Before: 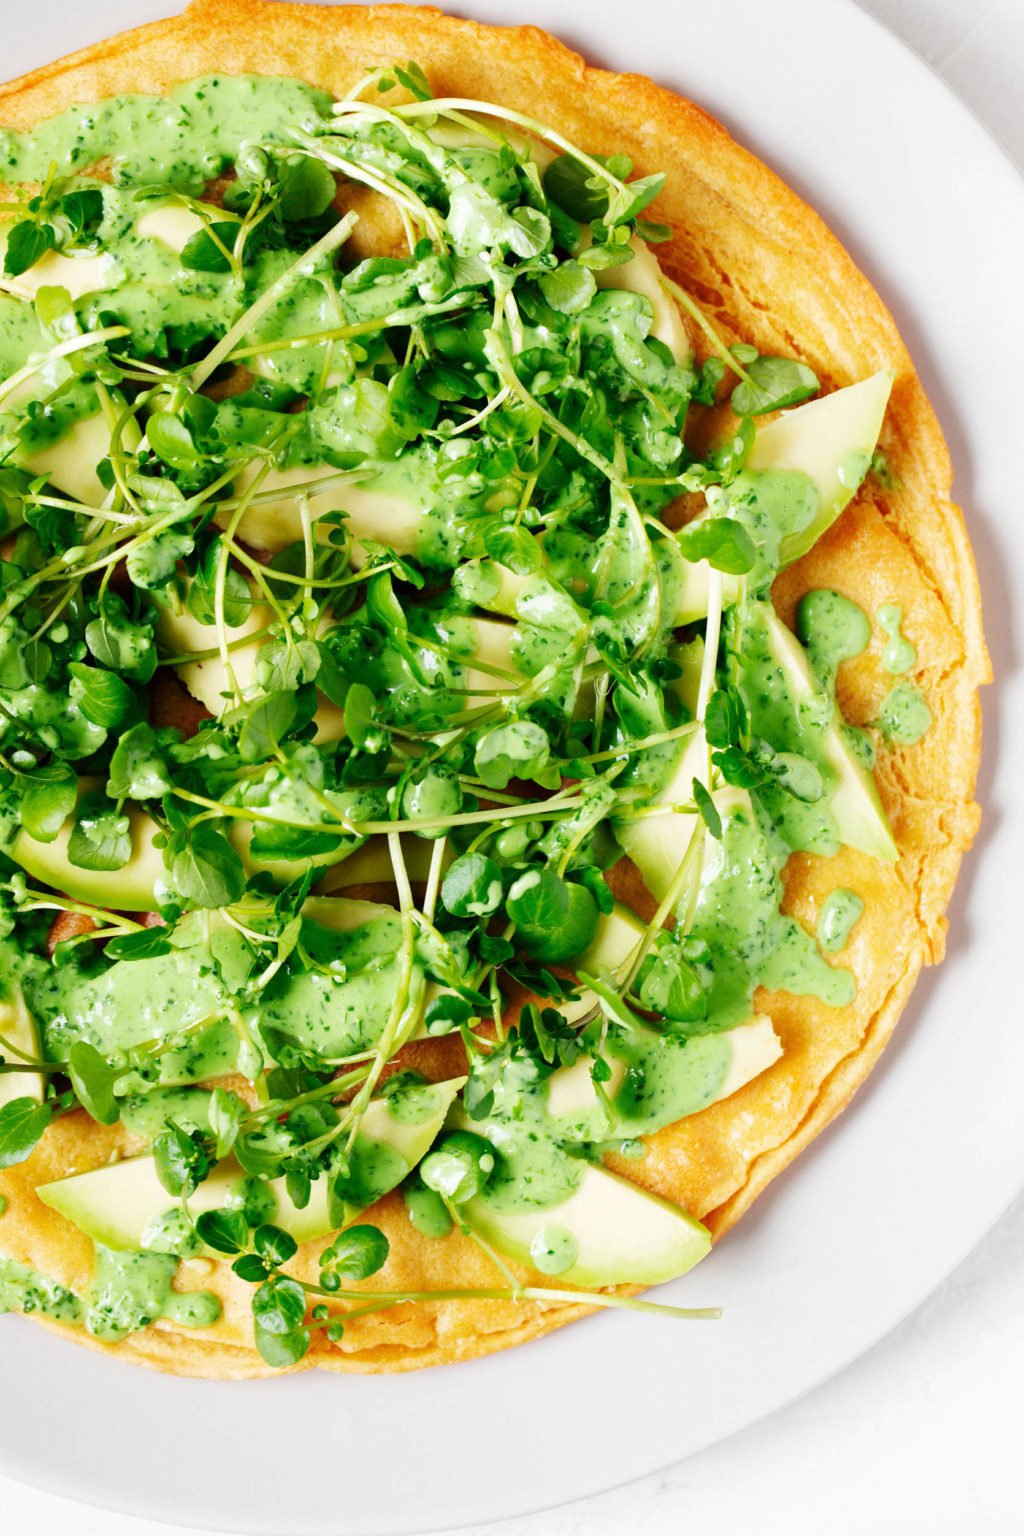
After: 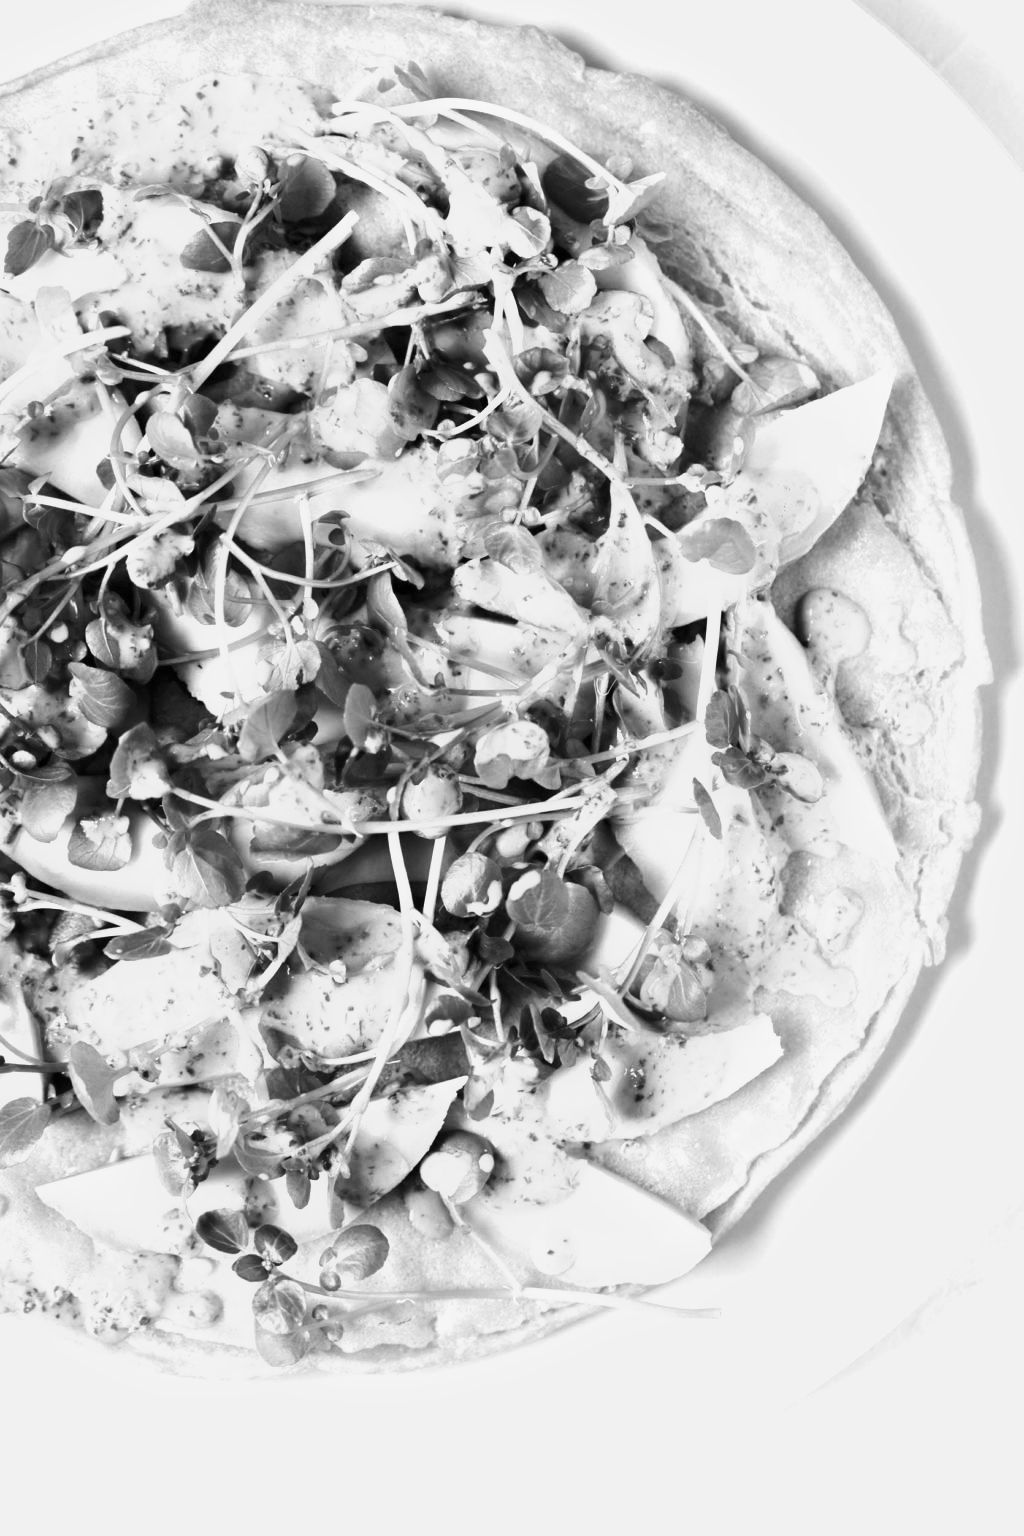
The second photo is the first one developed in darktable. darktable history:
monochrome: a 73.58, b 64.21
tone equalizer: -8 EV 0.001 EV, -7 EV -0.002 EV, -6 EV 0.002 EV, -5 EV -0.03 EV, -4 EV -0.116 EV, -3 EV -0.169 EV, -2 EV 0.24 EV, -1 EV 0.702 EV, +0 EV 0.493 EV
white balance: emerald 1
velvia: on, module defaults
